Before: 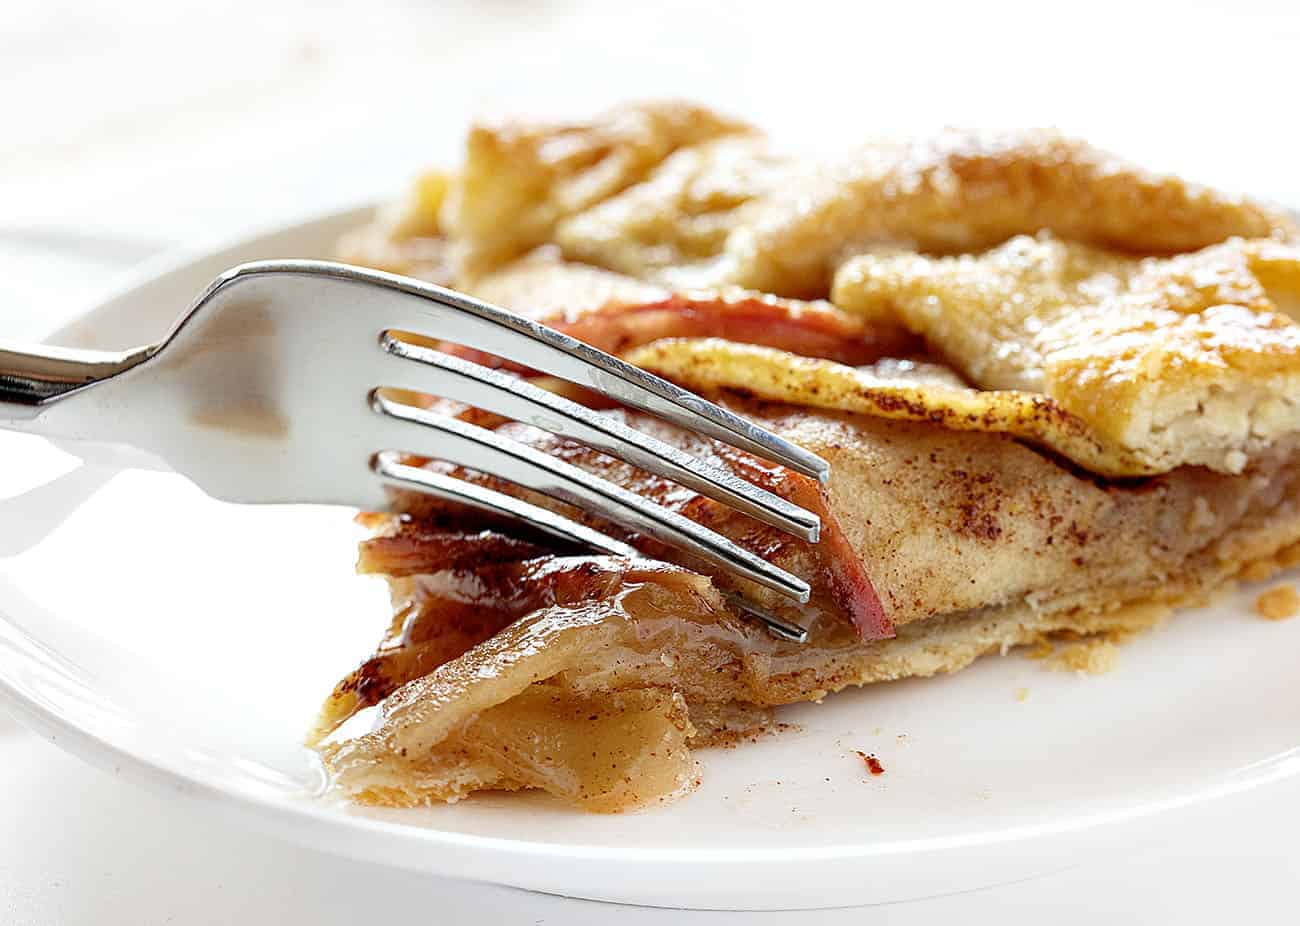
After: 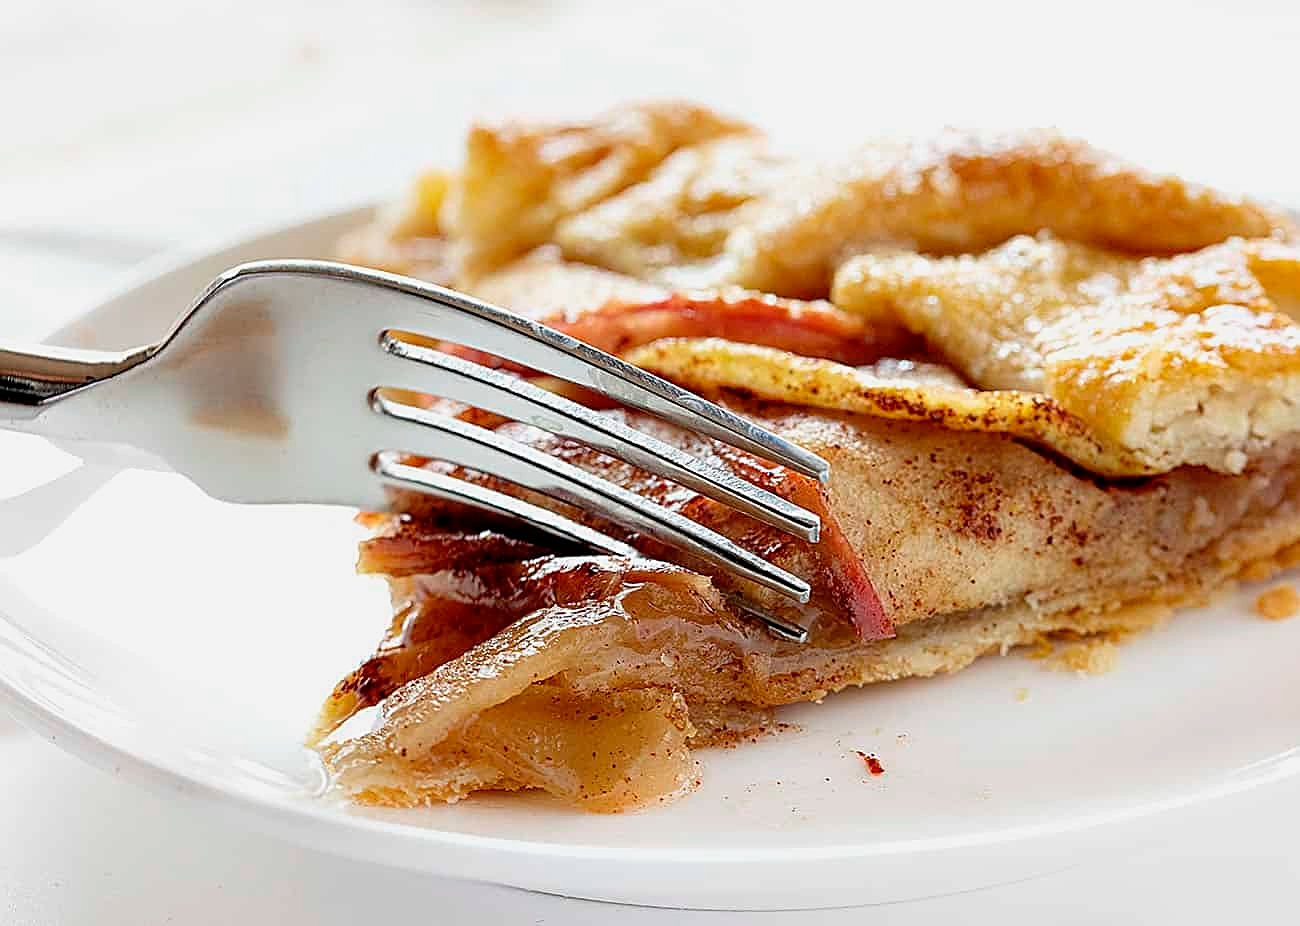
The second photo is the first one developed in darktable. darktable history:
exposure: exposure -0.156 EV, compensate highlight preservation false
sharpen: amount 0.496
